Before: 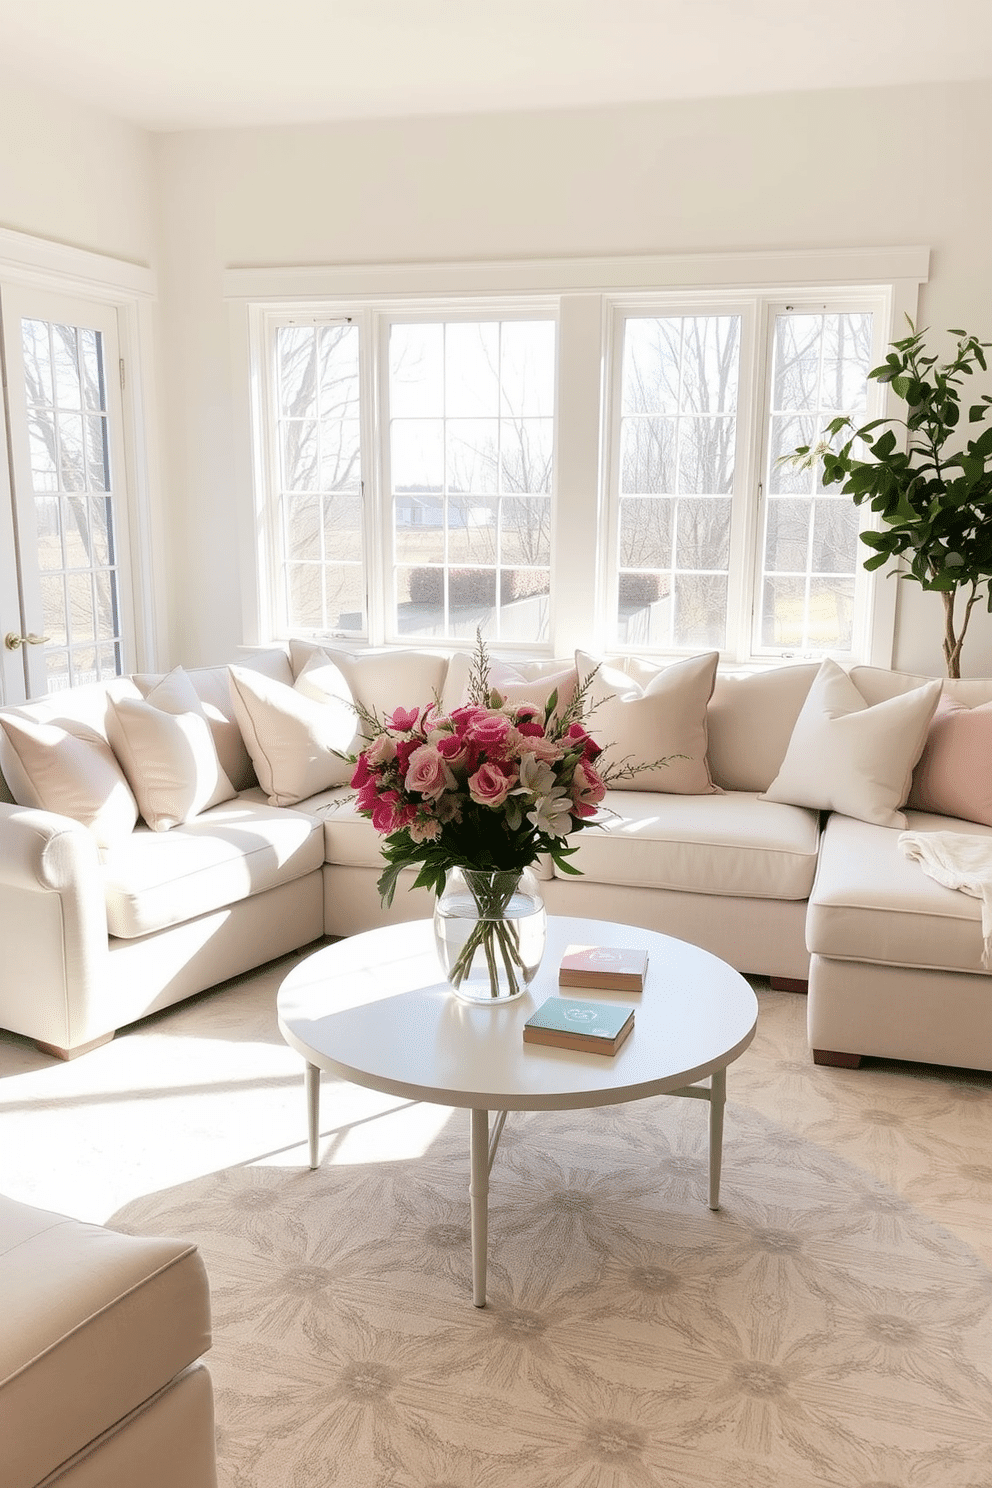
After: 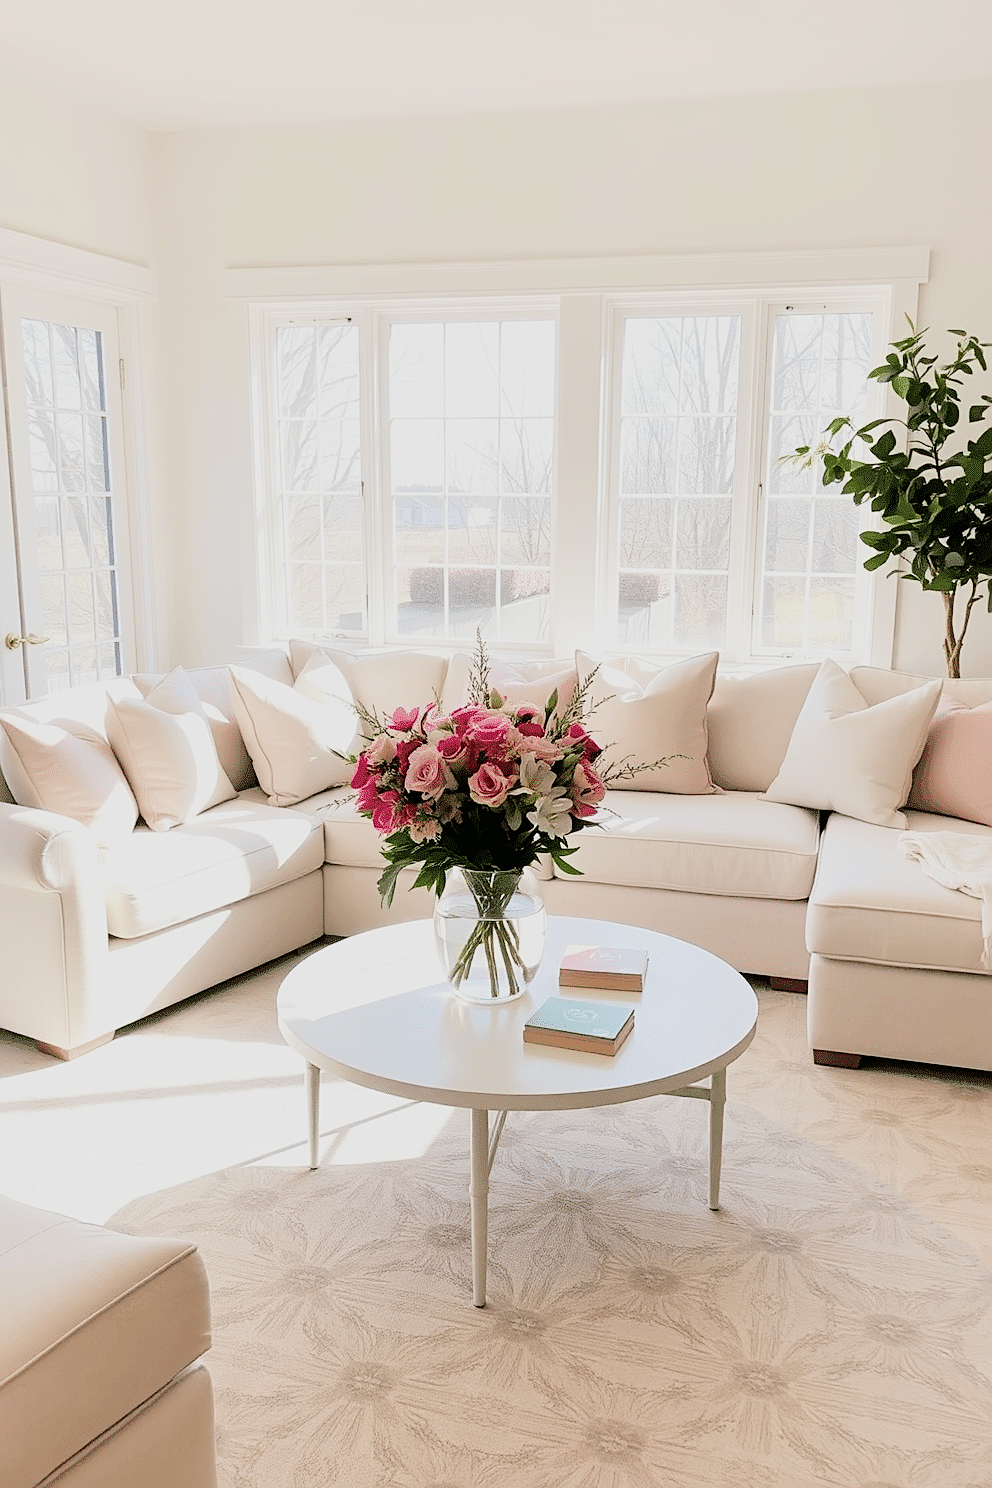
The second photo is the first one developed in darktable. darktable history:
exposure: exposure 0.579 EV, compensate exposure bias true, compensate highlight preservation false
sharpen: on, module defaults
contrast brightness saturation: contrast 0.096, brightness 0.02, saturation 0.018
filmic rgb: black relative exposure -7.37 EV, white relative exposure 5.08 EV, hardness 3.22
